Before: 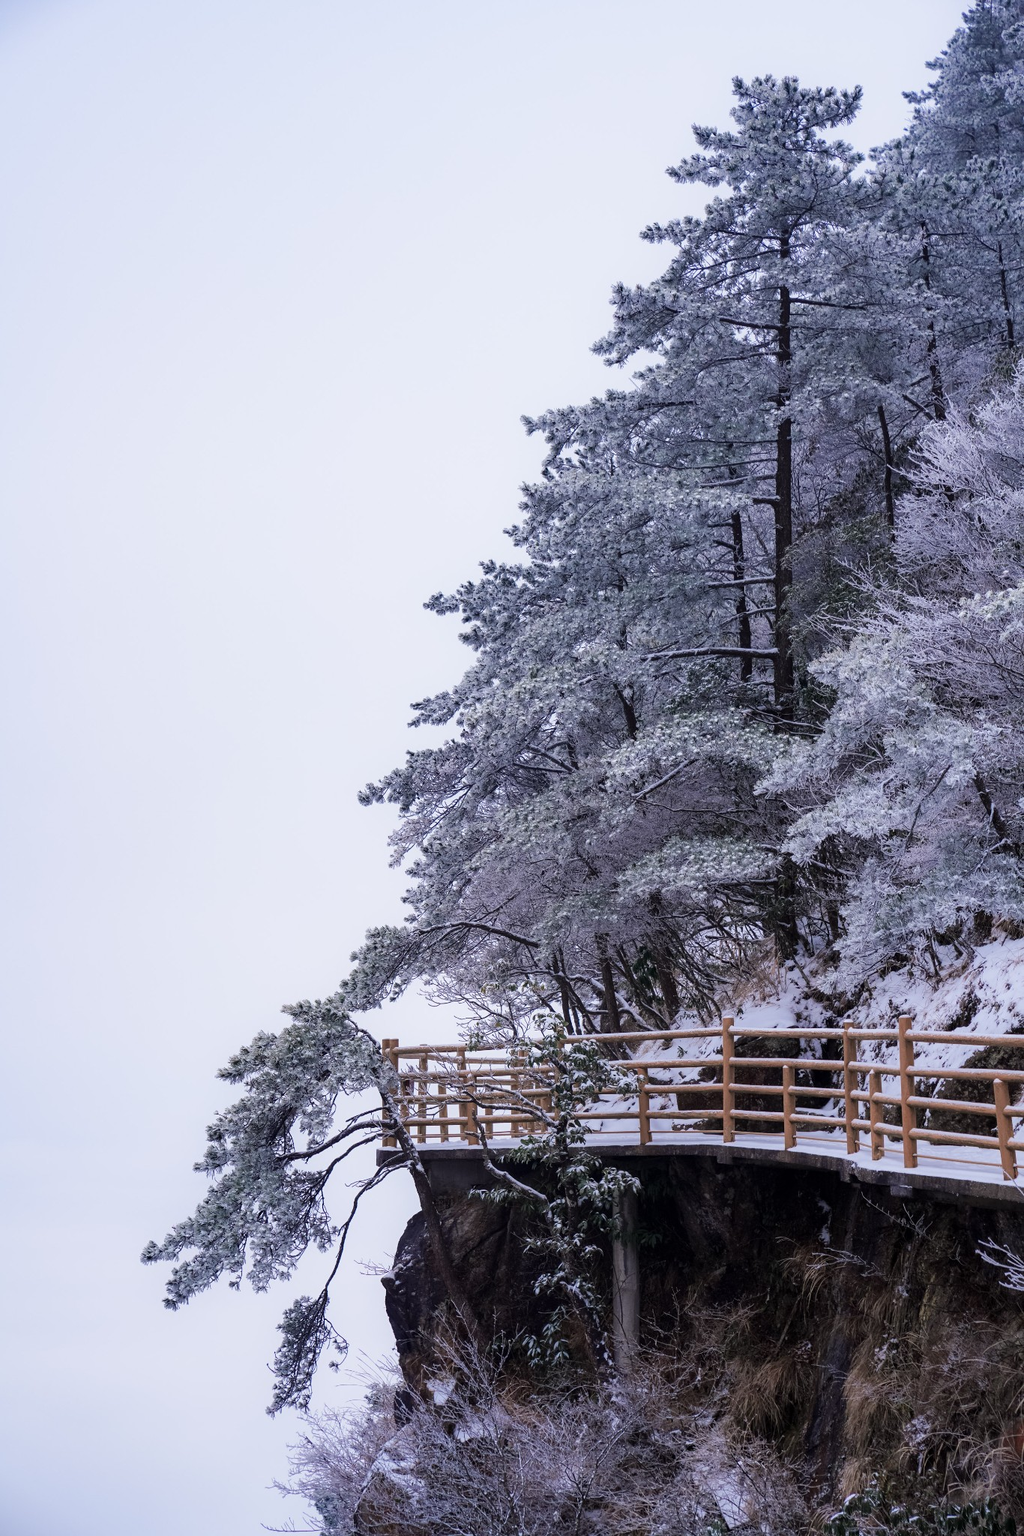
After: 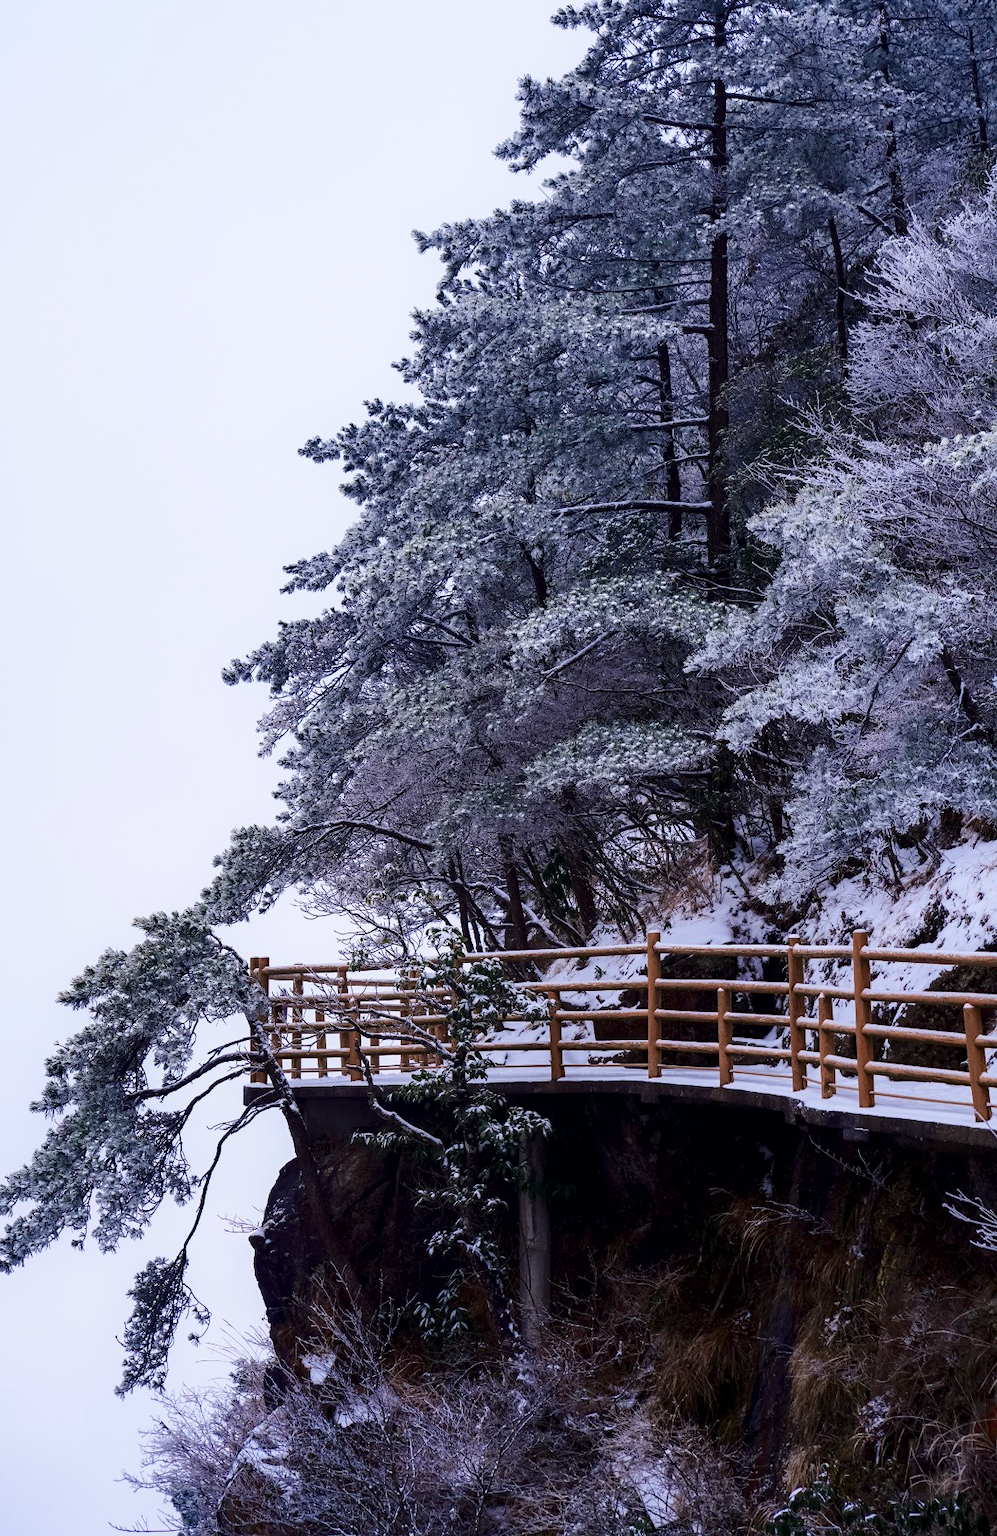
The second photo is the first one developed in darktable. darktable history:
color balance rgb: perceptual saturation grading › global saturation 30.173%
tone curve: curves: ch0 [(0, 0) (0.003, 0) (0.011, 0) (0.025, 0) (0.044, 0.006) (0.069, 0.024) (0.1, 0.038) (0.136, 0.052) (0.177, 0.08) (0.224, 0.112) (0.277, 0.145) (0.335, 0.206) (0.399, 0.284) (0.468, 0.372) (0.543, 0.477) (0.623, 0.593) (0.709, 0.717) (0.801, 0.815) (0.898, 0.92) (1, 1)], color space Lab, independent channels, preserve colors none
crop: left 16.456%, top 14.21%
